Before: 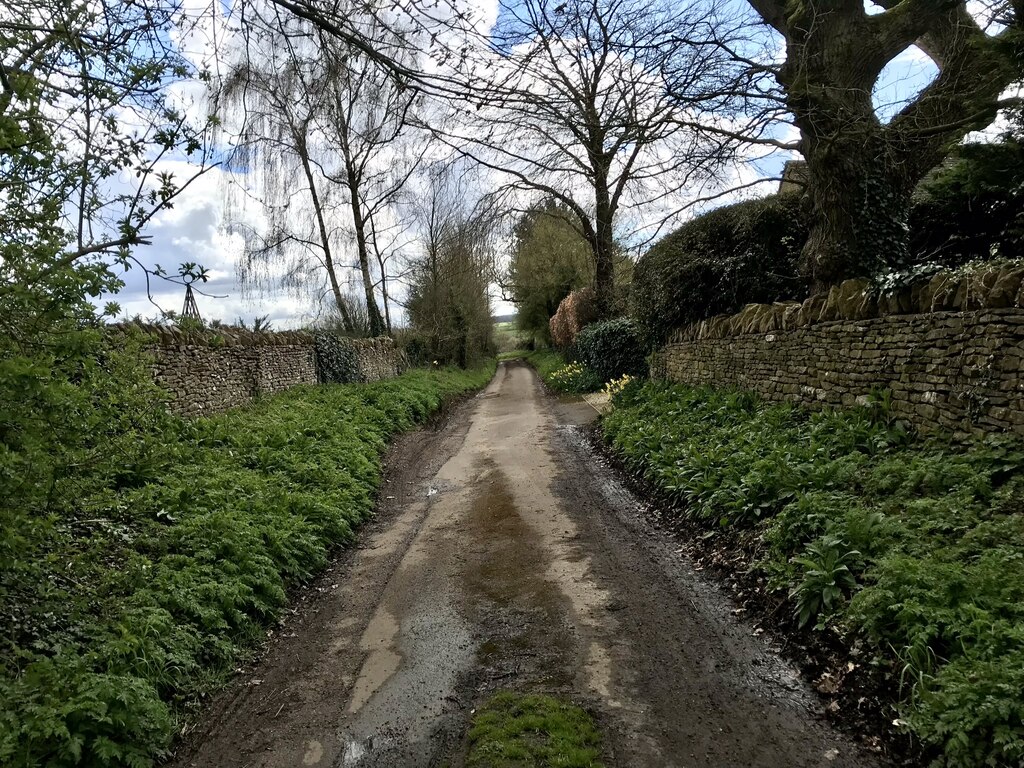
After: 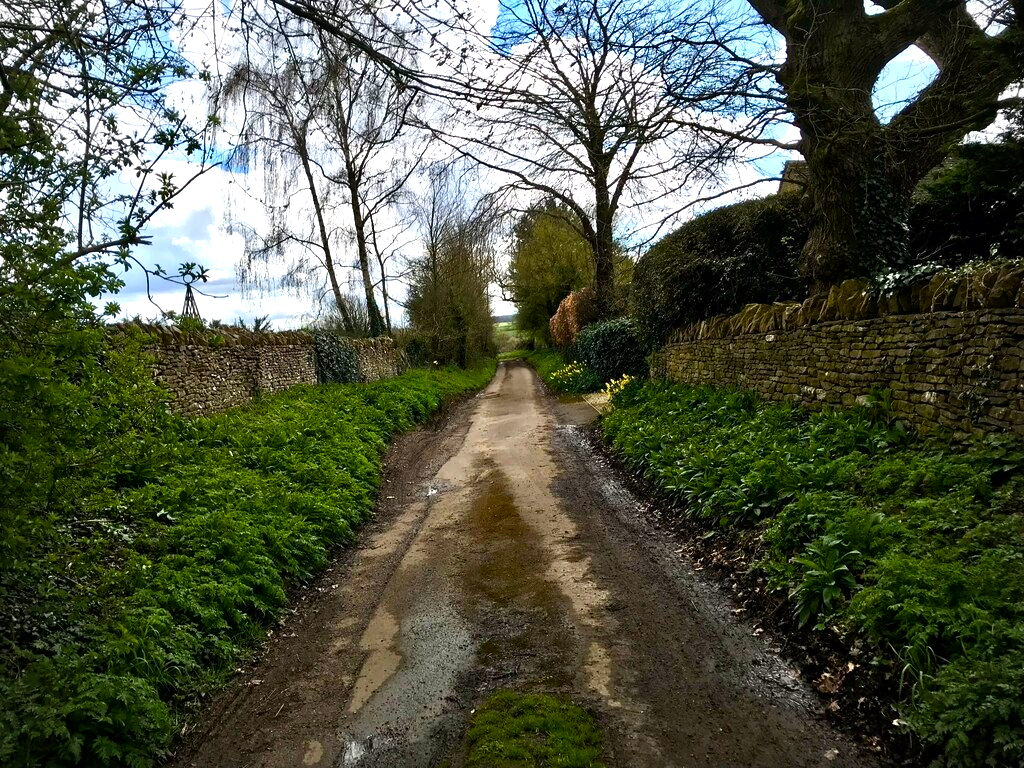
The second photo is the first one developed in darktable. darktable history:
vignetting: fall-off radius 60.92%
color balance rgb: linear chroma grading › global chroma 16.62%, perceptual saturation grading › highlights -8.63%, perceptual saturation grading › mid-tones 18.66%, perceptual saturation grading › shadows 28.49%, perceptual brilliance grading › highlights 14.22%, perceptual brilliance grading › shadows -18.96%, global vibrance 27.71%
